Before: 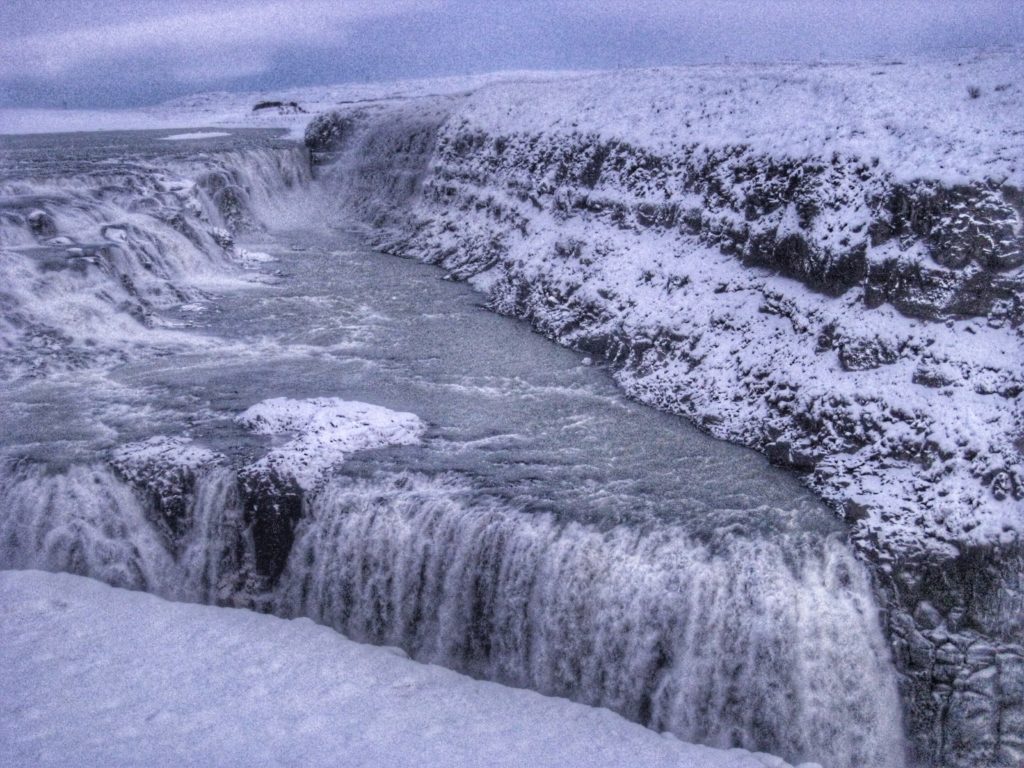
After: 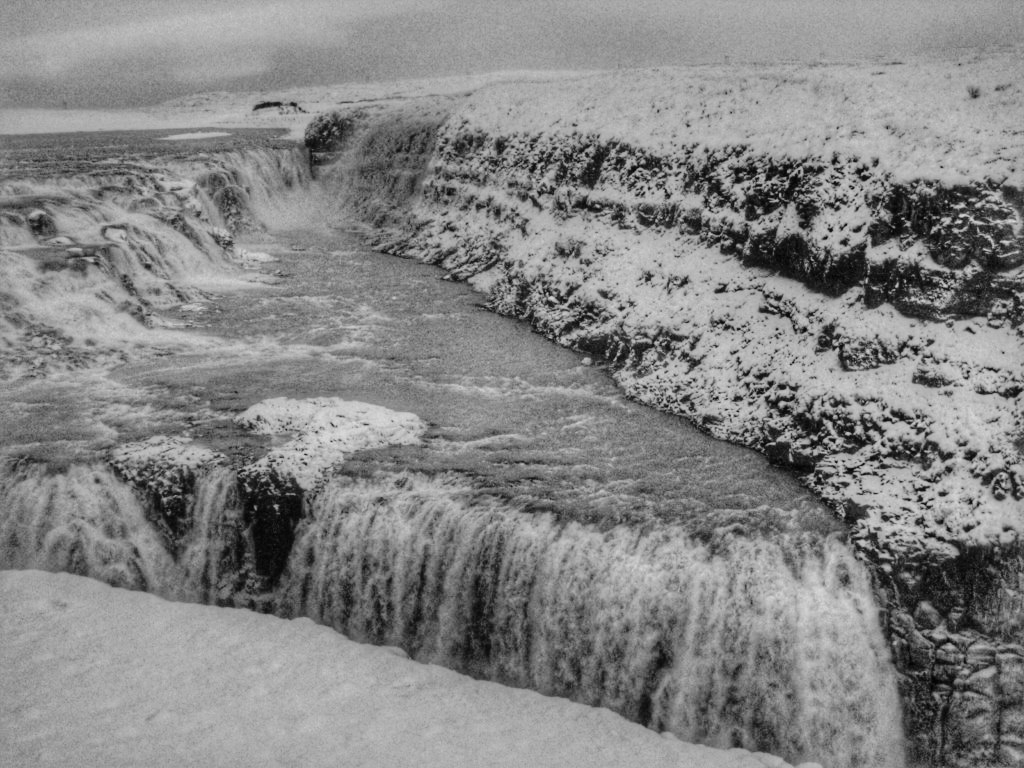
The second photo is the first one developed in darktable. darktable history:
monochrome: a -74.22, b 78.2
tone curve: curves: ch0 [(0.003, 0) (0.066, 0.031) (0.16, 0.089) (0.269, 0.218) (0.395, 0.408) (0.517, 0.56) (0.684, 0.734) (0.791, 0.814) (1, 1)]; ch1 [(0, 0) (0.164, 0.115) (0.337, 0.332) (0.39, 0.398) (0.464, 0.461) (0.501, 0.5) (0.507, 0.5) (0.534, 0.532) (0.577, 0.59) (0.652, 0.681) (0.733, 0.764) (0.819, 0.823) (1, 1)]; ch2 [(0, 0) (0.337, 0.382) (0.464, 0.476) (0.501, 0.5) (0.527, 0.54) (0.551, 0.565) (0.628, 0.632) (0.689, 0.686) (1, 1)], color space Lab, independent channels, preserve colors none
